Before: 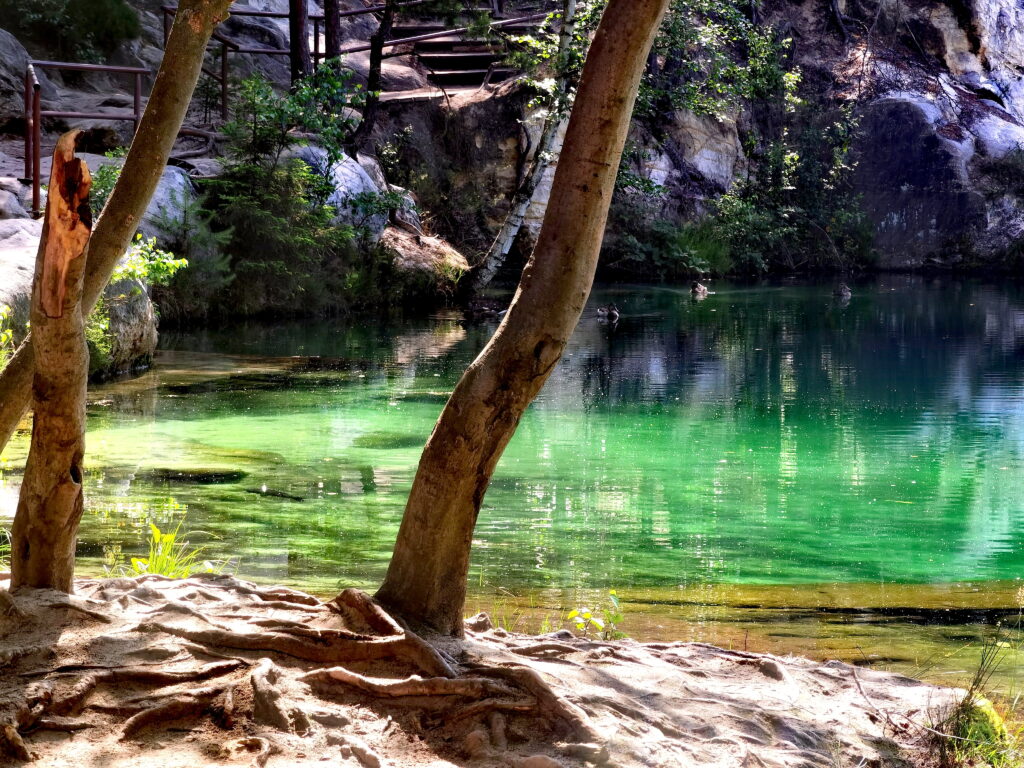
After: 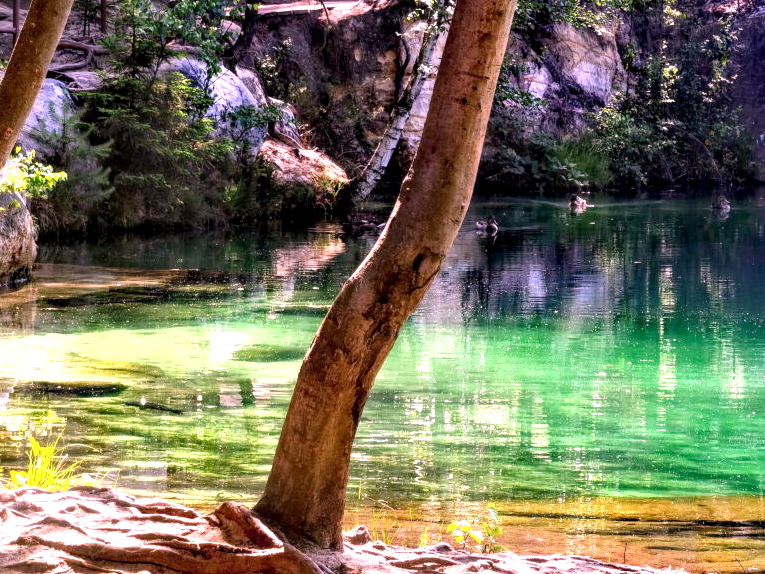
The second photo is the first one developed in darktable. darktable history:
crop and rotate: left 11.831%, top 11.346%, right 13.429%, bottom 13.899%
local contrast: on, module defaults
exposure: black level correction 0.001, exposure 0.5 EV, compensate exposure bias true, compensate highlight preservation false
white balance: red 1.188, blue 1.11
